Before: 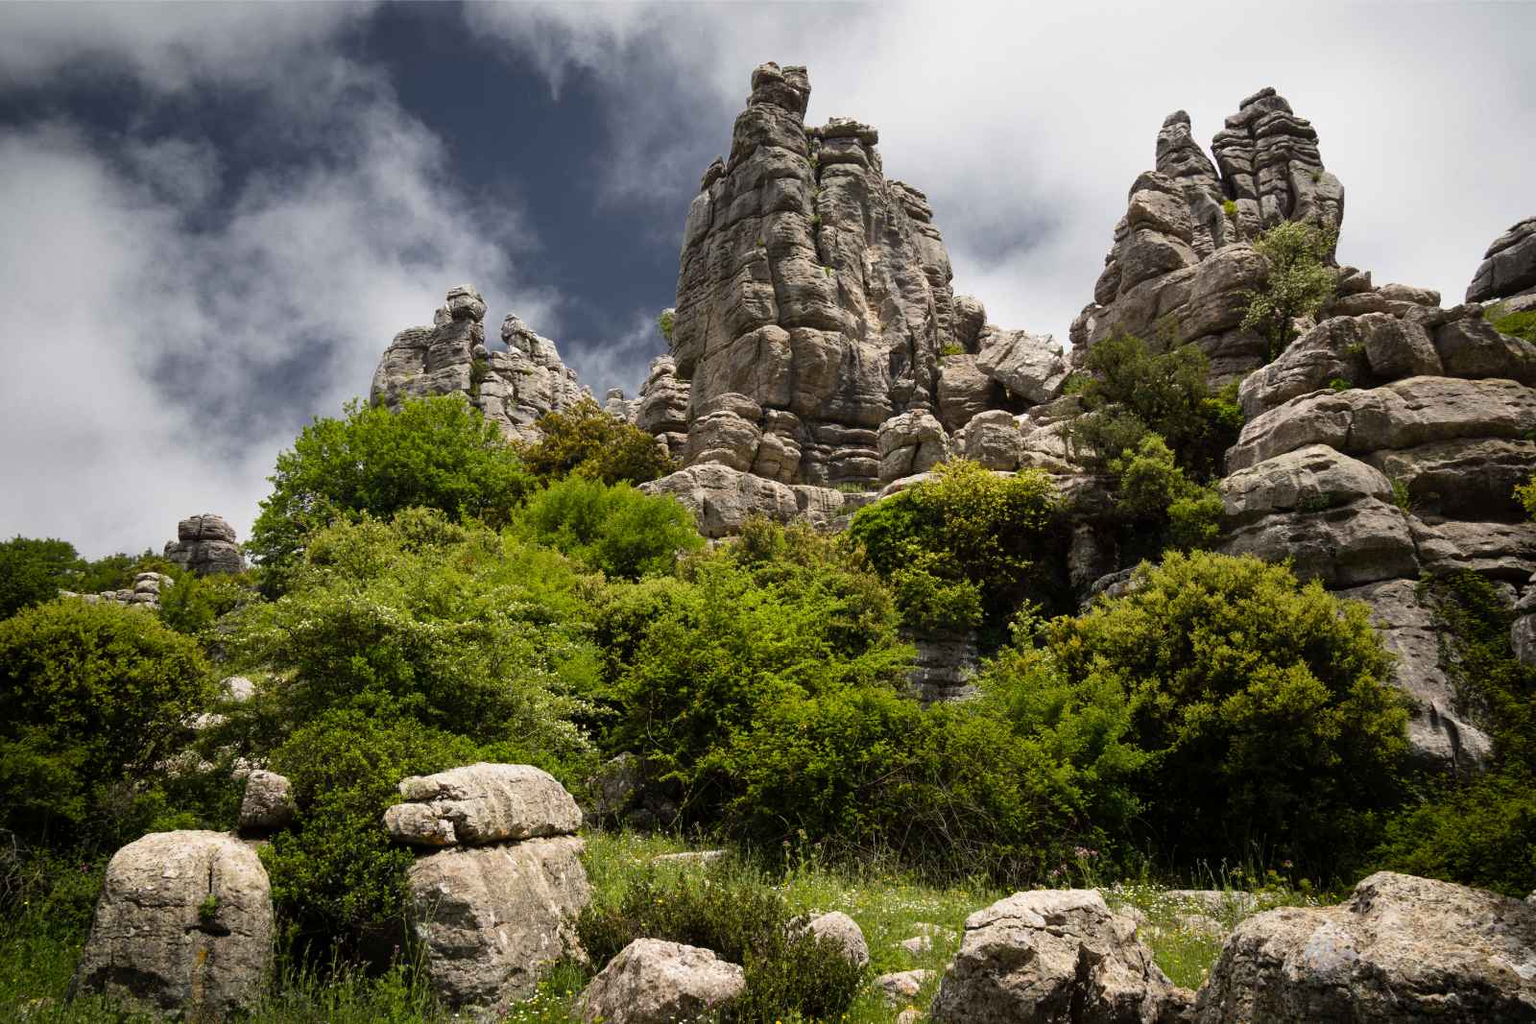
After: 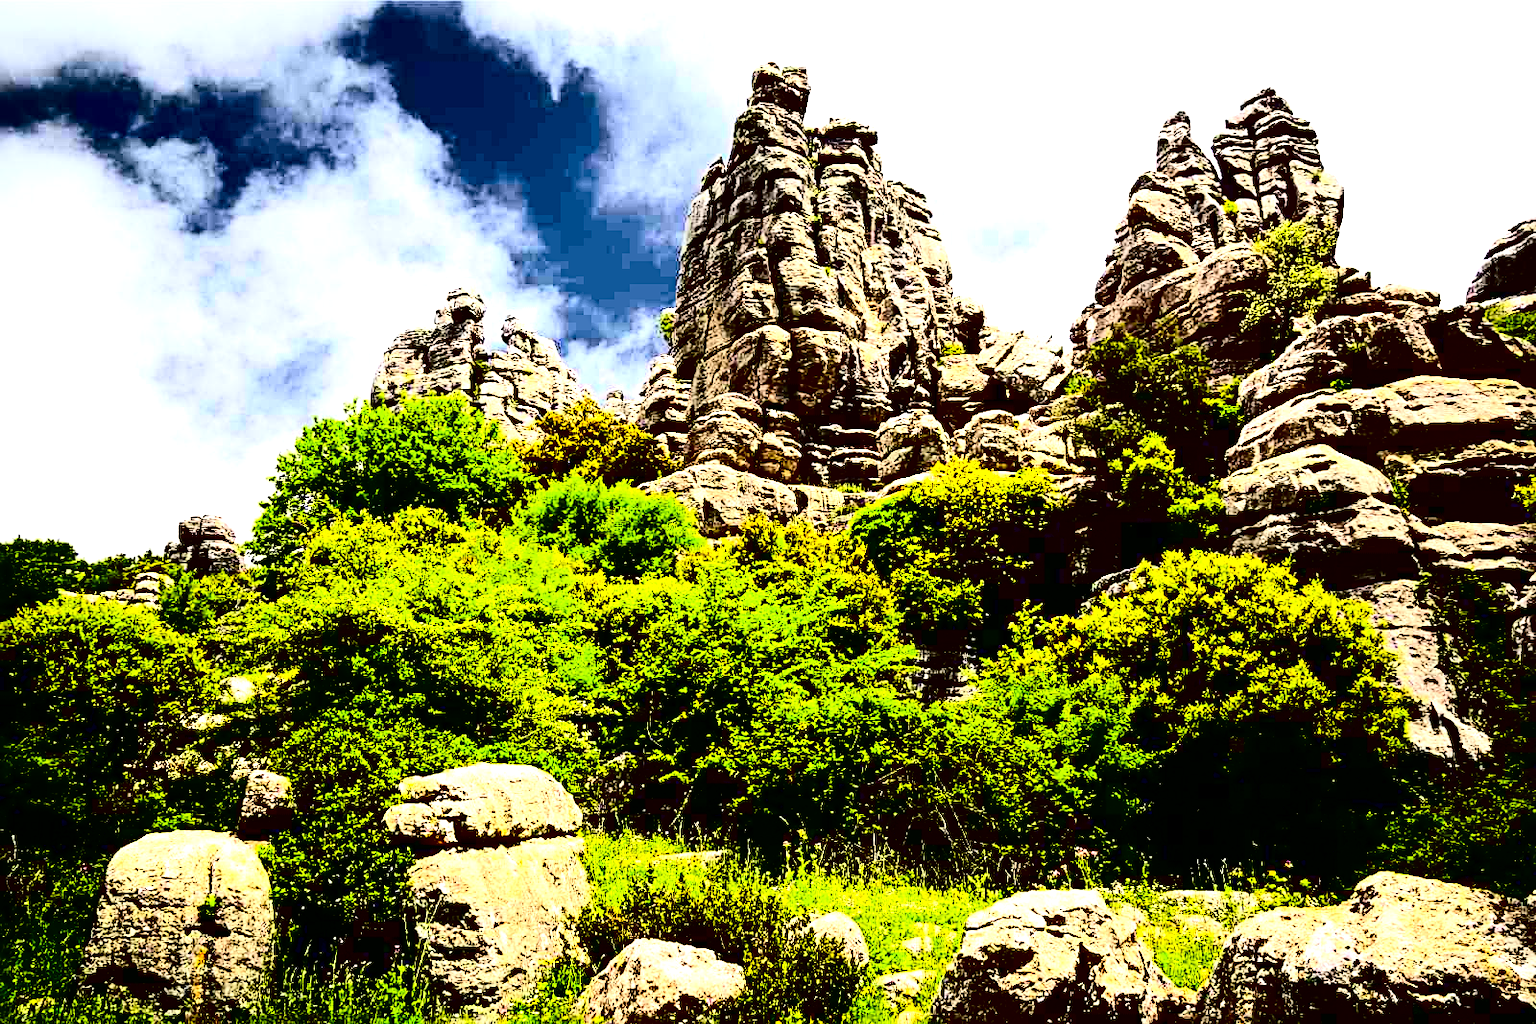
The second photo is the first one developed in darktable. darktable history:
contrast brightness saturation: contrast 0.77, brightness -1, saturation 1
exposure: black level correction 0, exposure 1.675 EV, compensate exposure bias true, compensate highlight preservation false
sharpen: radius 4
